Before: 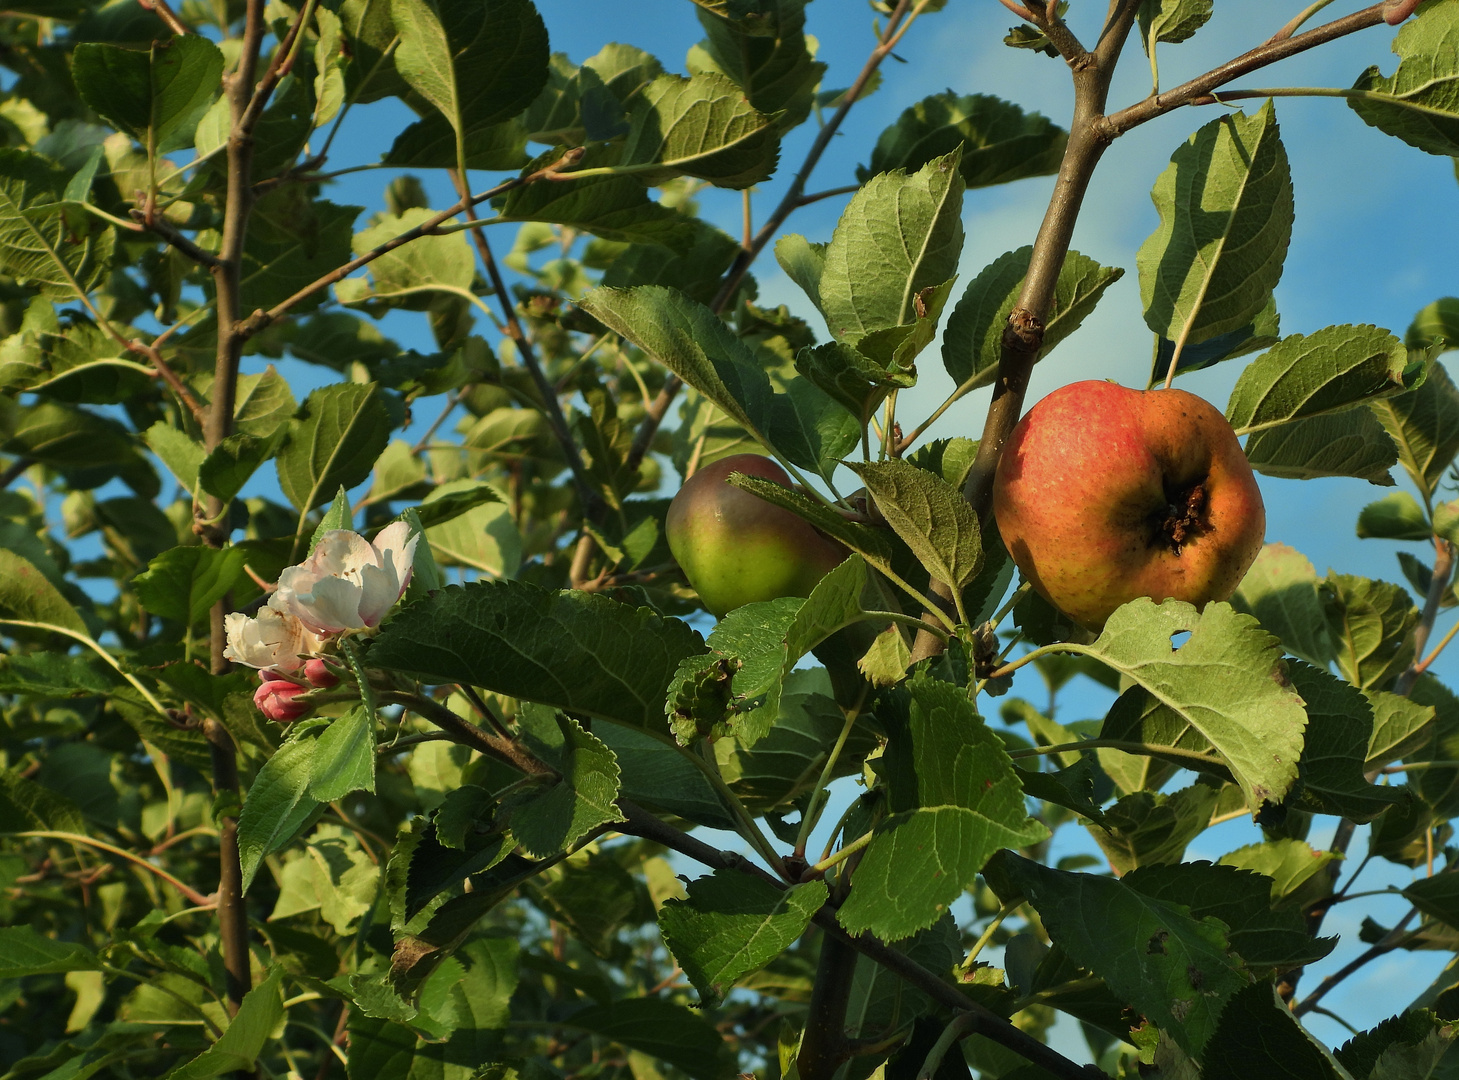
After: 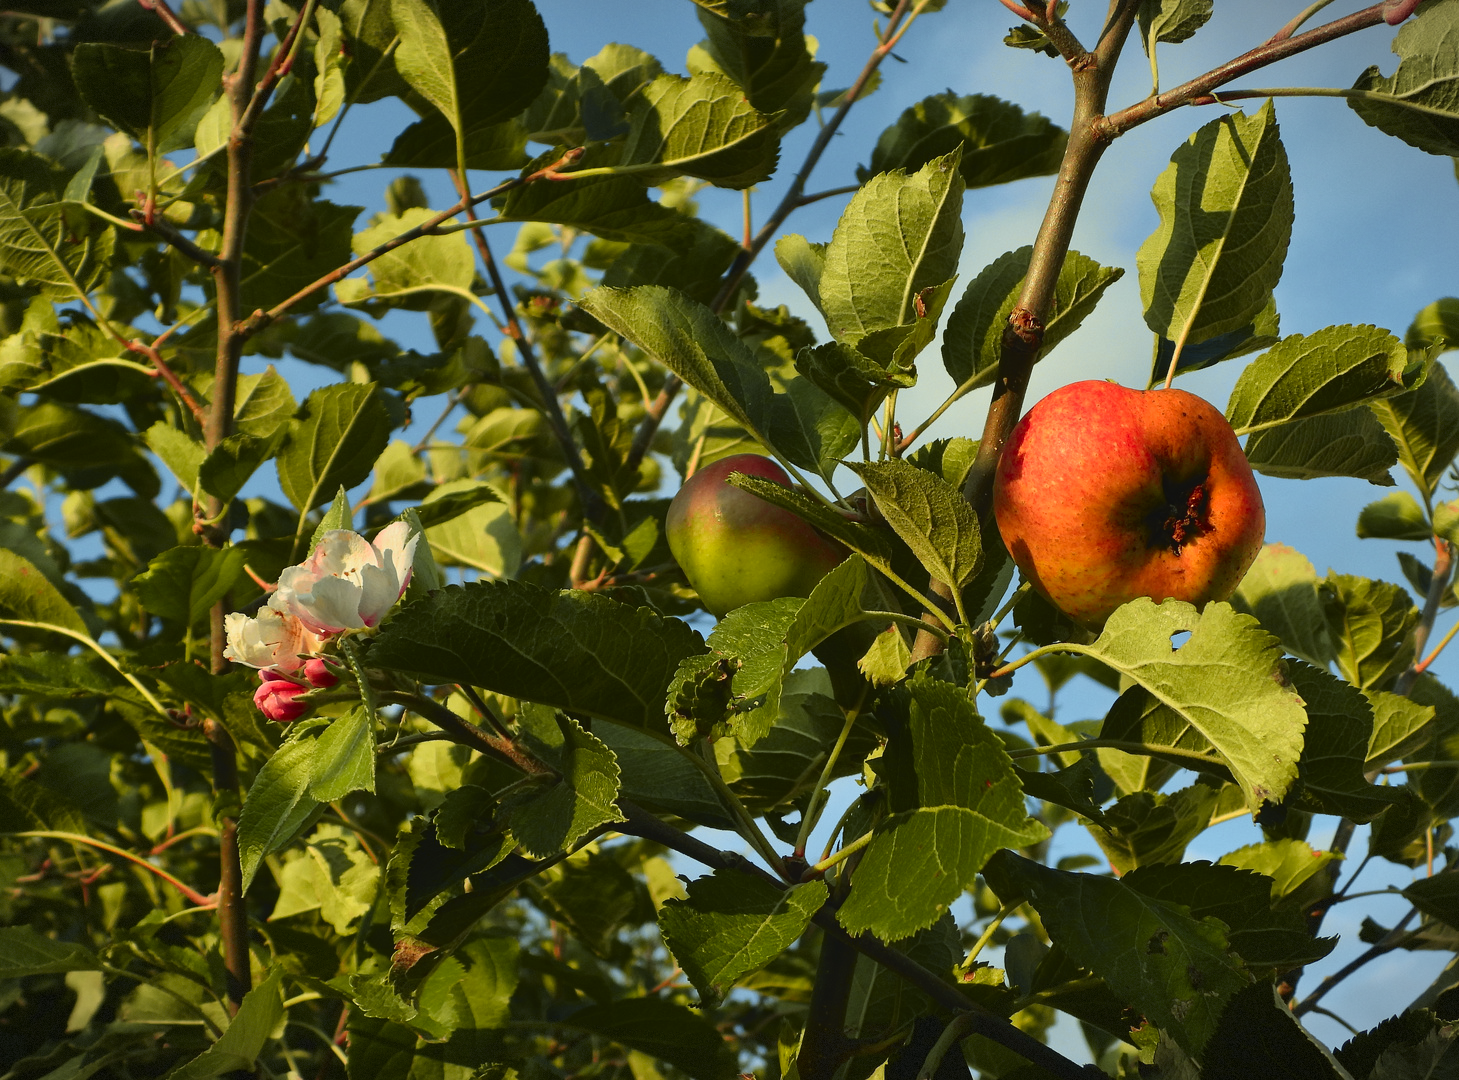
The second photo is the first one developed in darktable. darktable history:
contrast equalizer: y [[0.5, 0.5, 0.472, 0.5, 0.5, 0.5], [0.5 ×6], [0.5 ×6], [0 ×6], [0 ×6]]
vignetting: fall-off start 100%, brightness -0.406, saturation -0.3, width/height ratio 1.324, dithering 8-bit output, unbound false
tone curve: curves: ch0 [(0, 0.036) (0.119, 0.115) (0.466, 0.498) (0.715, 0.767) (0.817, 0.865) (1, 0.998)]; ch1 [(0, 0) (0.377, 0.416) (0.44, 0.461) (0.487, 0.49) (0.514, 0.517) (0.536, 0.577) (0.66, 0.724) (1, 1)]; ch2 [(0, 0) (0.38, 0.405) (0.463, 0.443) (0.492, 0.486) (0.526, 0.541) (0.578, 0.598) (0.653, 0.698) (1, 1)], color space Lab, independent channels, preserve colors none
